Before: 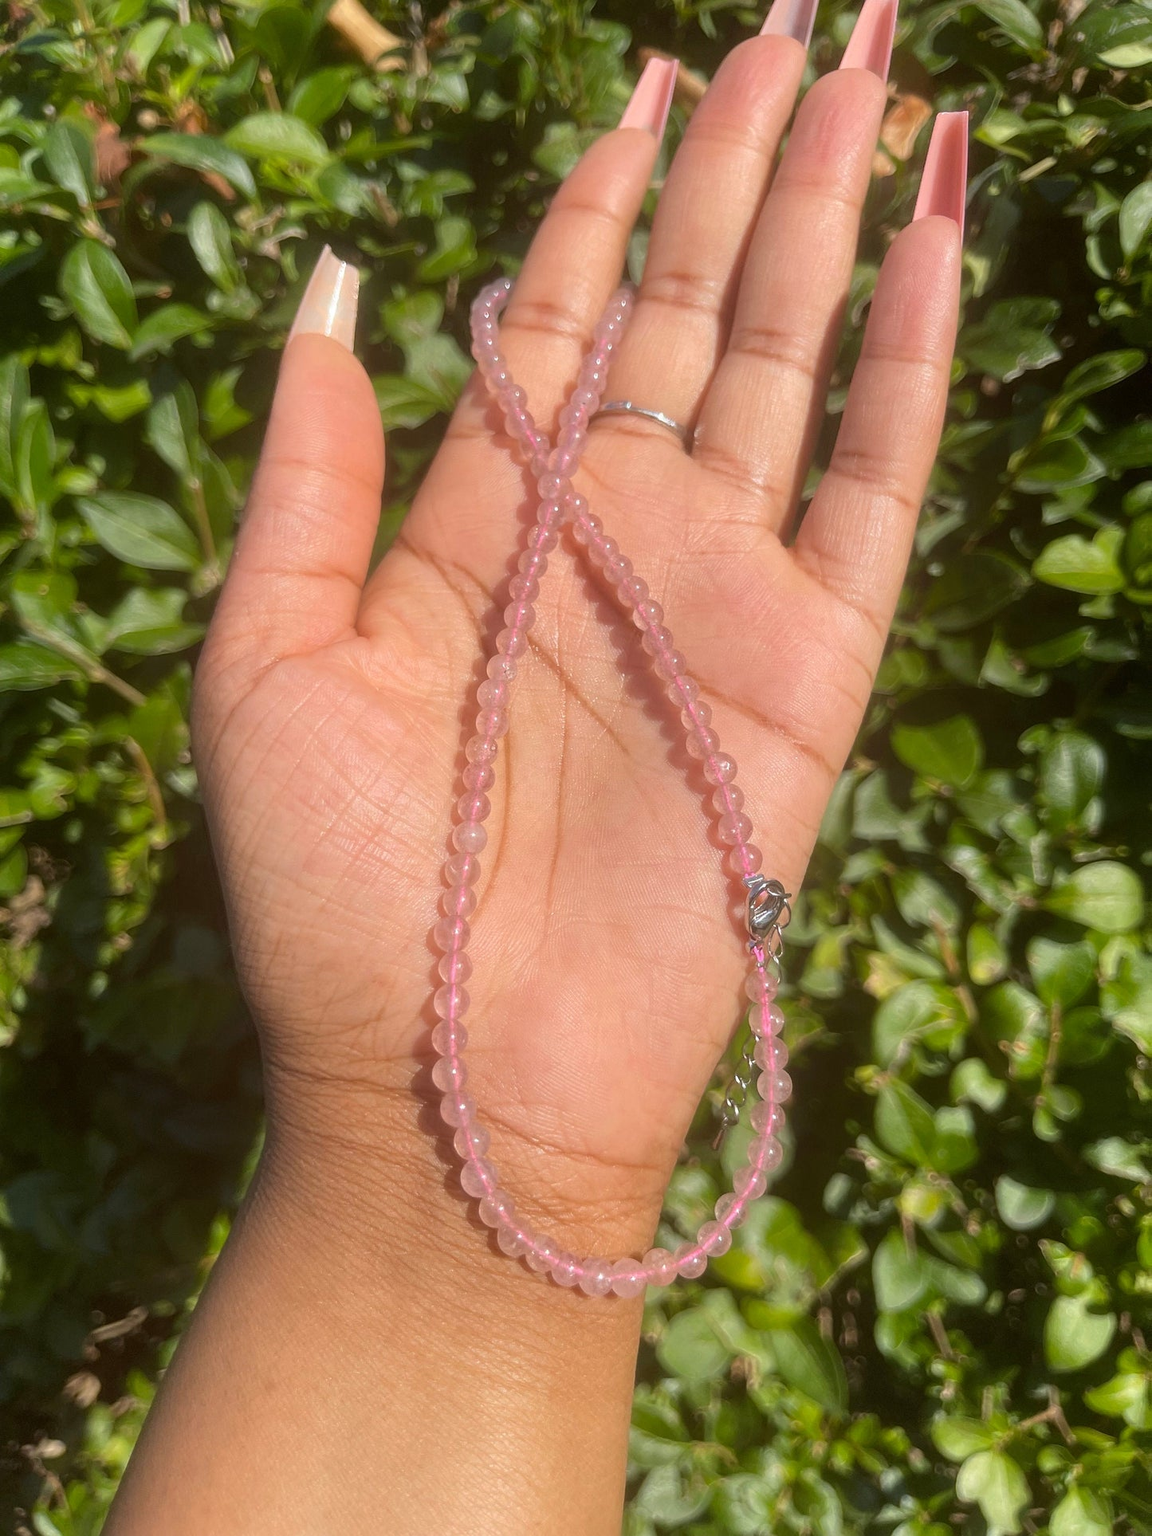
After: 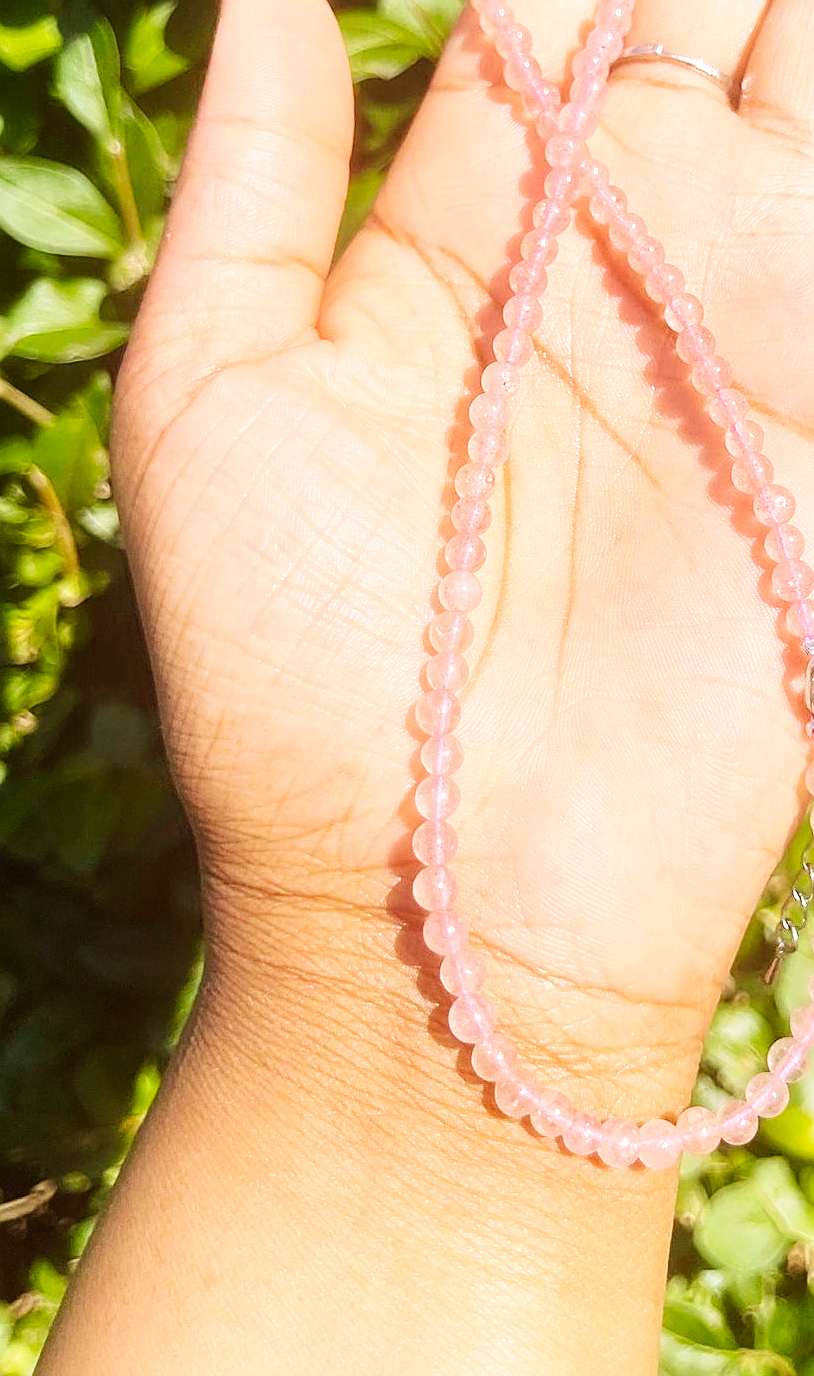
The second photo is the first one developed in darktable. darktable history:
velvia: on, module defaults
sharpen: on, module defaults
tone equalizer: on, module defaults
base curve: curves: ch0 [(0, 0.003) (0.001, 0.002) (0.006, 0.004) (0.02, 0.022) (0.048, 0.086) (0.094, 0.234) (0.162, 0.431) (0.258, 0.629) (0.385, 0.8) (0.548, 0.918) (0.751, 0.988) (1, 1)], preserve colors none
crop: left 8.966%, top 23.852%, right 34.699%, bottom 4.703%
